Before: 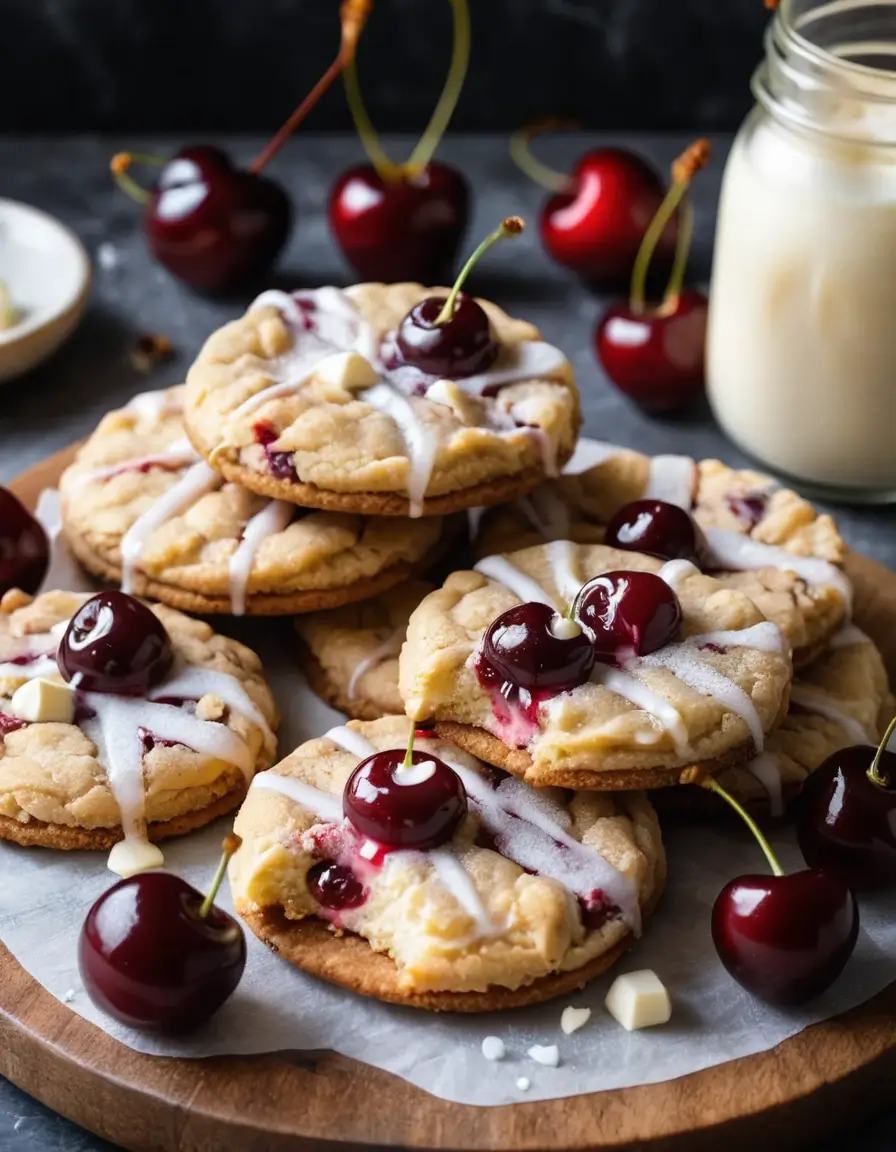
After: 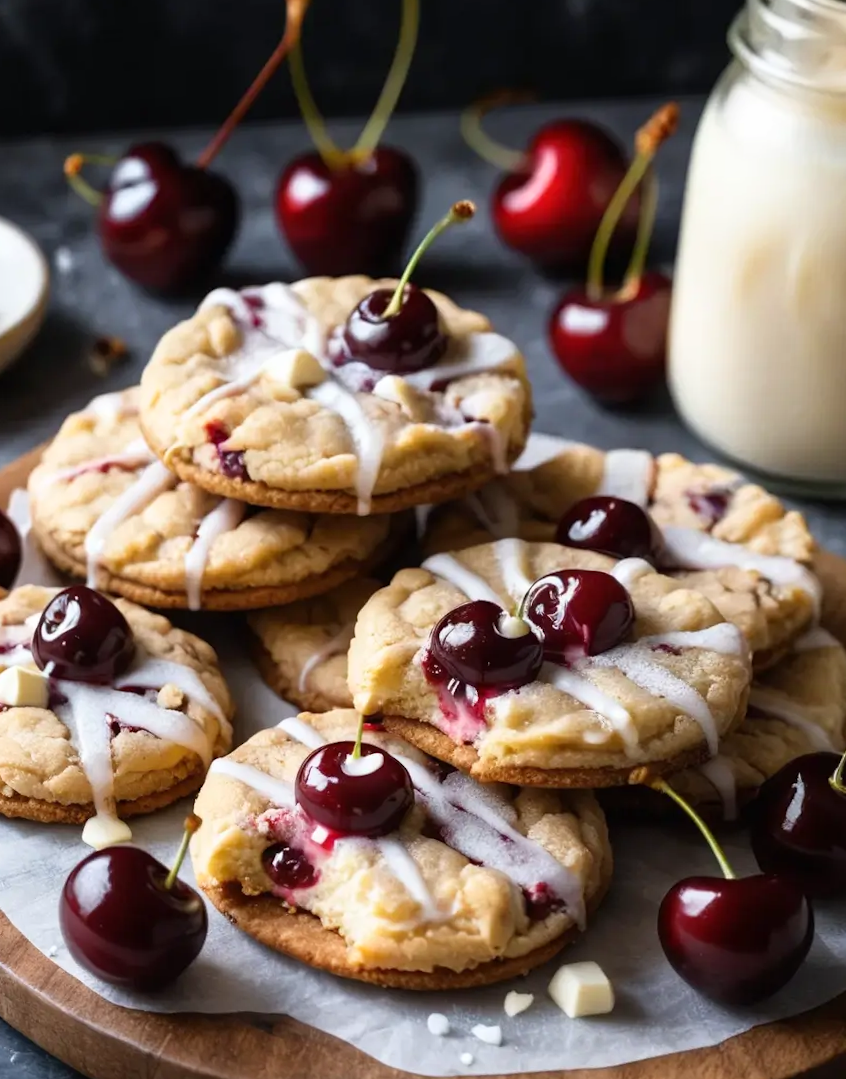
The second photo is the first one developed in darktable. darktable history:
rotate and perspective: rotation 0.062°, lens shift (vertical) 0.115, lens shift (horizontal) -0.133, crop left 0.047, crop right 0.94, crop top 0.061, crop bottom 0.94
shadows and highlights: shadows 0, highlights 40
